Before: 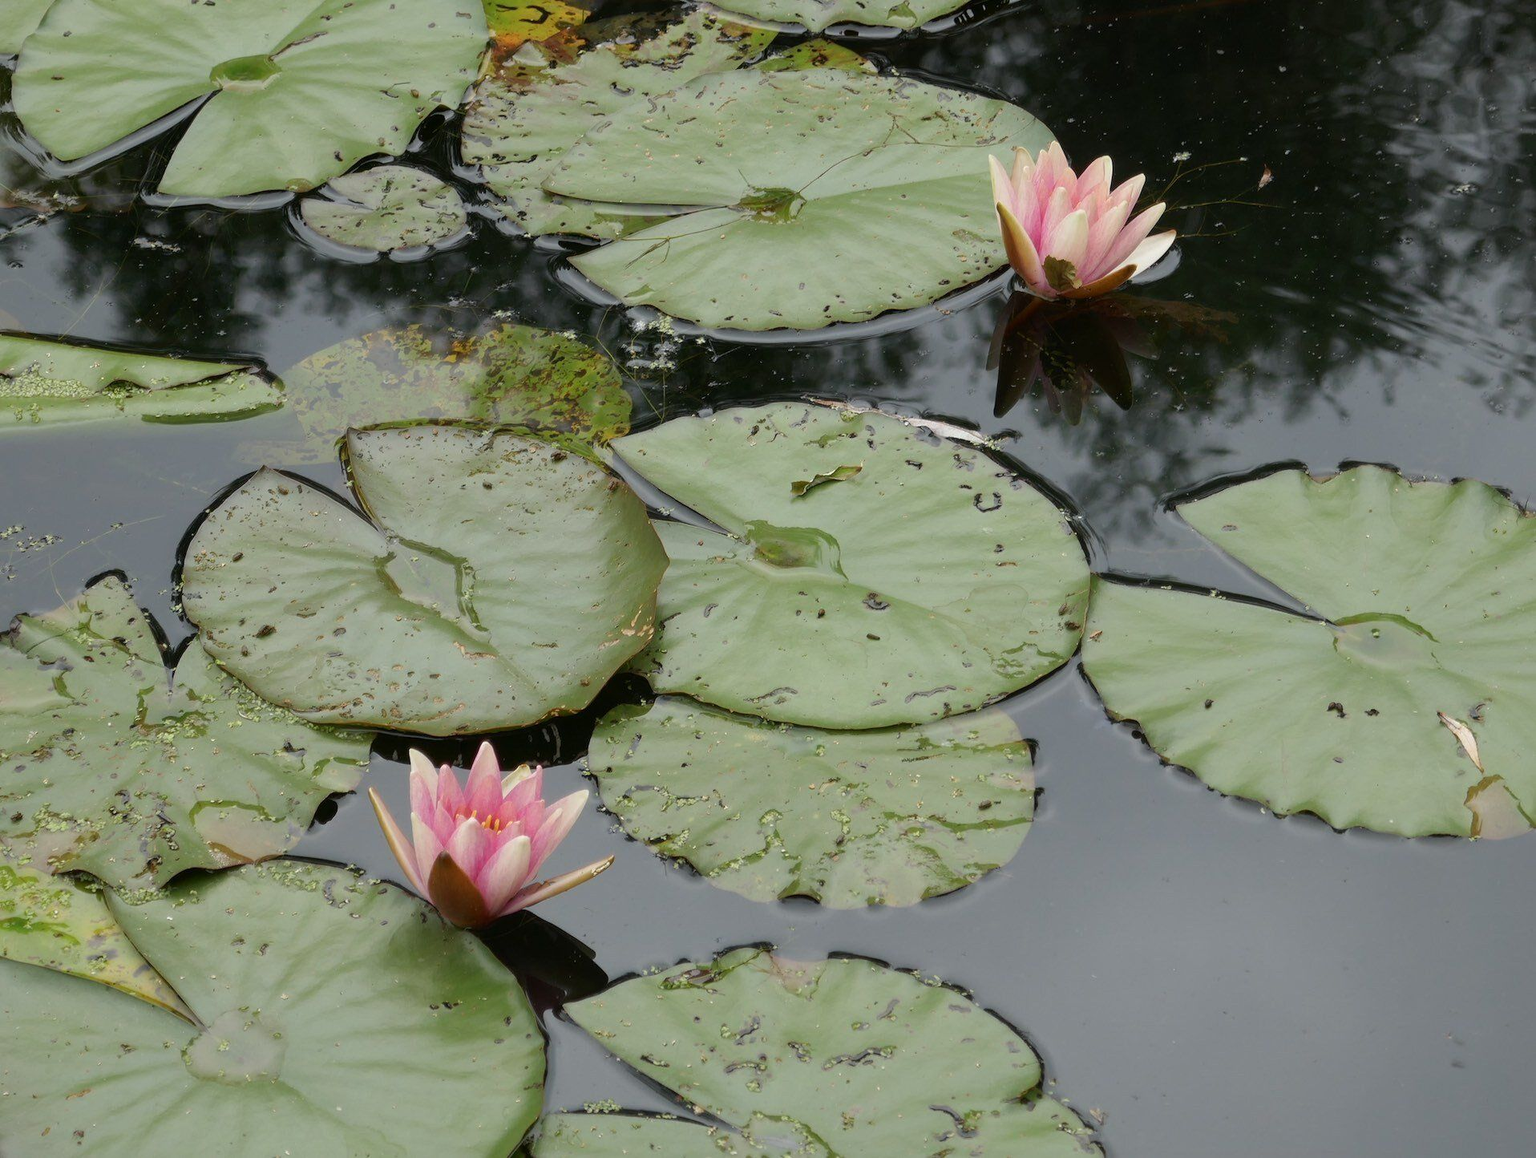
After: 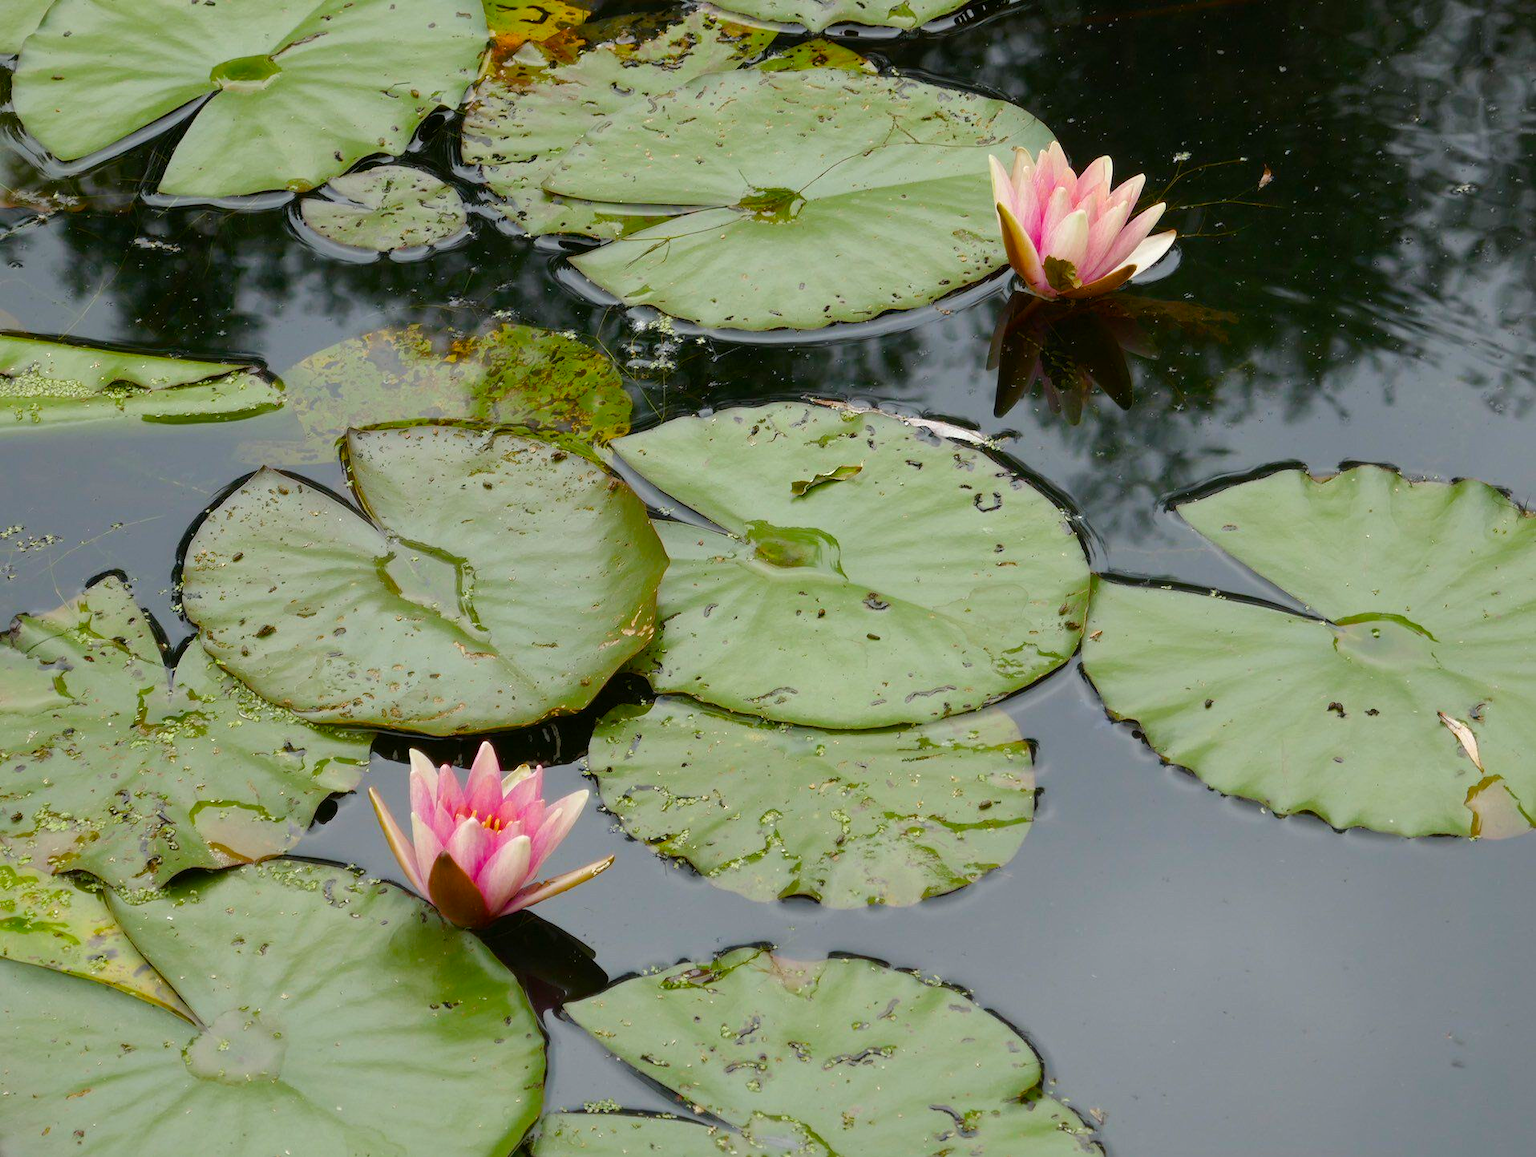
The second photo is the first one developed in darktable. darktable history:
color balance rgb: perceptual saturation grading › global saturation 34.915%, perceptual saturation grading › highlights -29.875%, perceptual saturation grading › shadows 35.723%, perceptual brilliance grading › global brilliance 4.532%, global vibrance 20%
